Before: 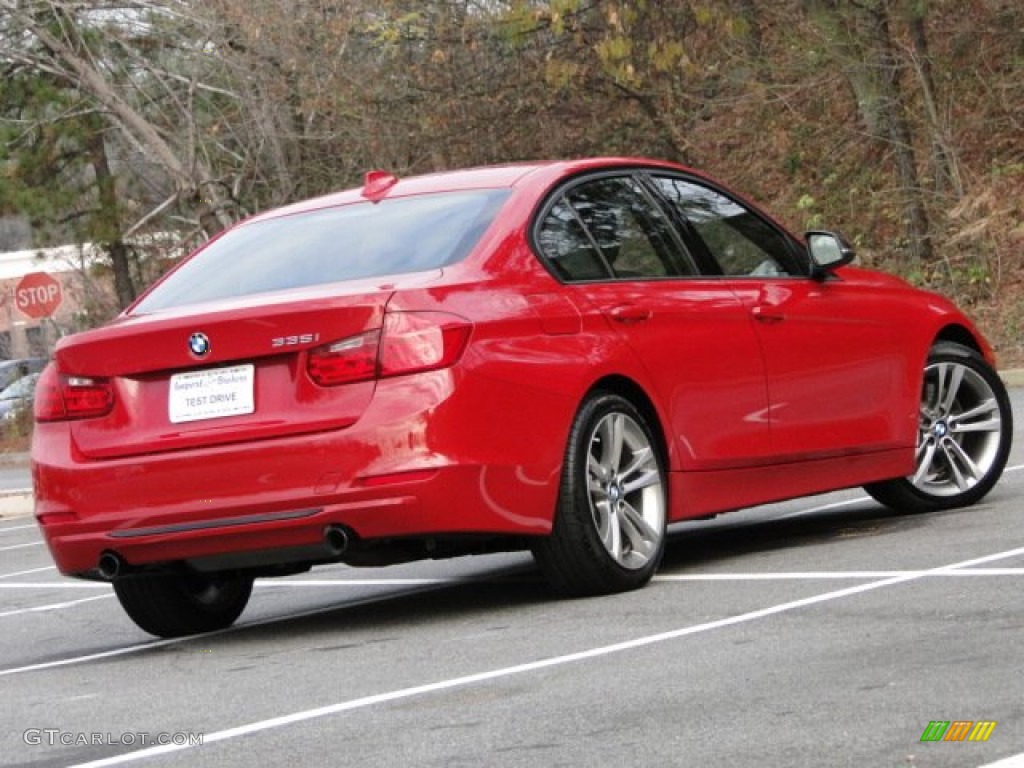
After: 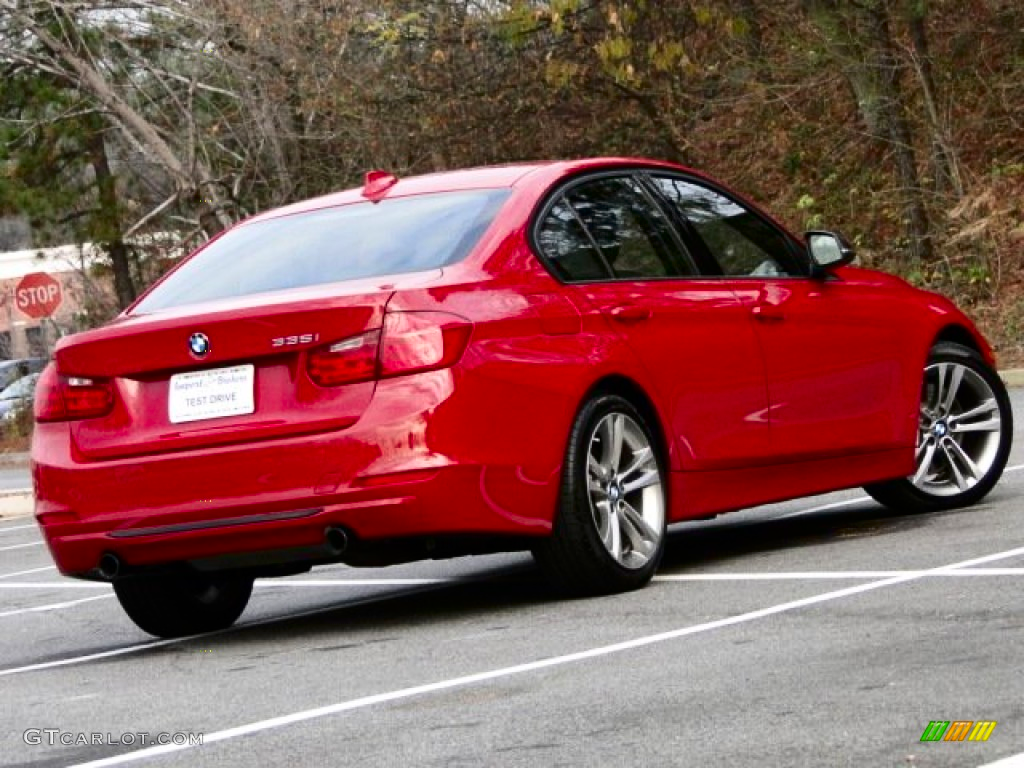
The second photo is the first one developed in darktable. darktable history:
contrast brightness saturation: contrast 0.207, brightness -0.111, saturation 0.21
